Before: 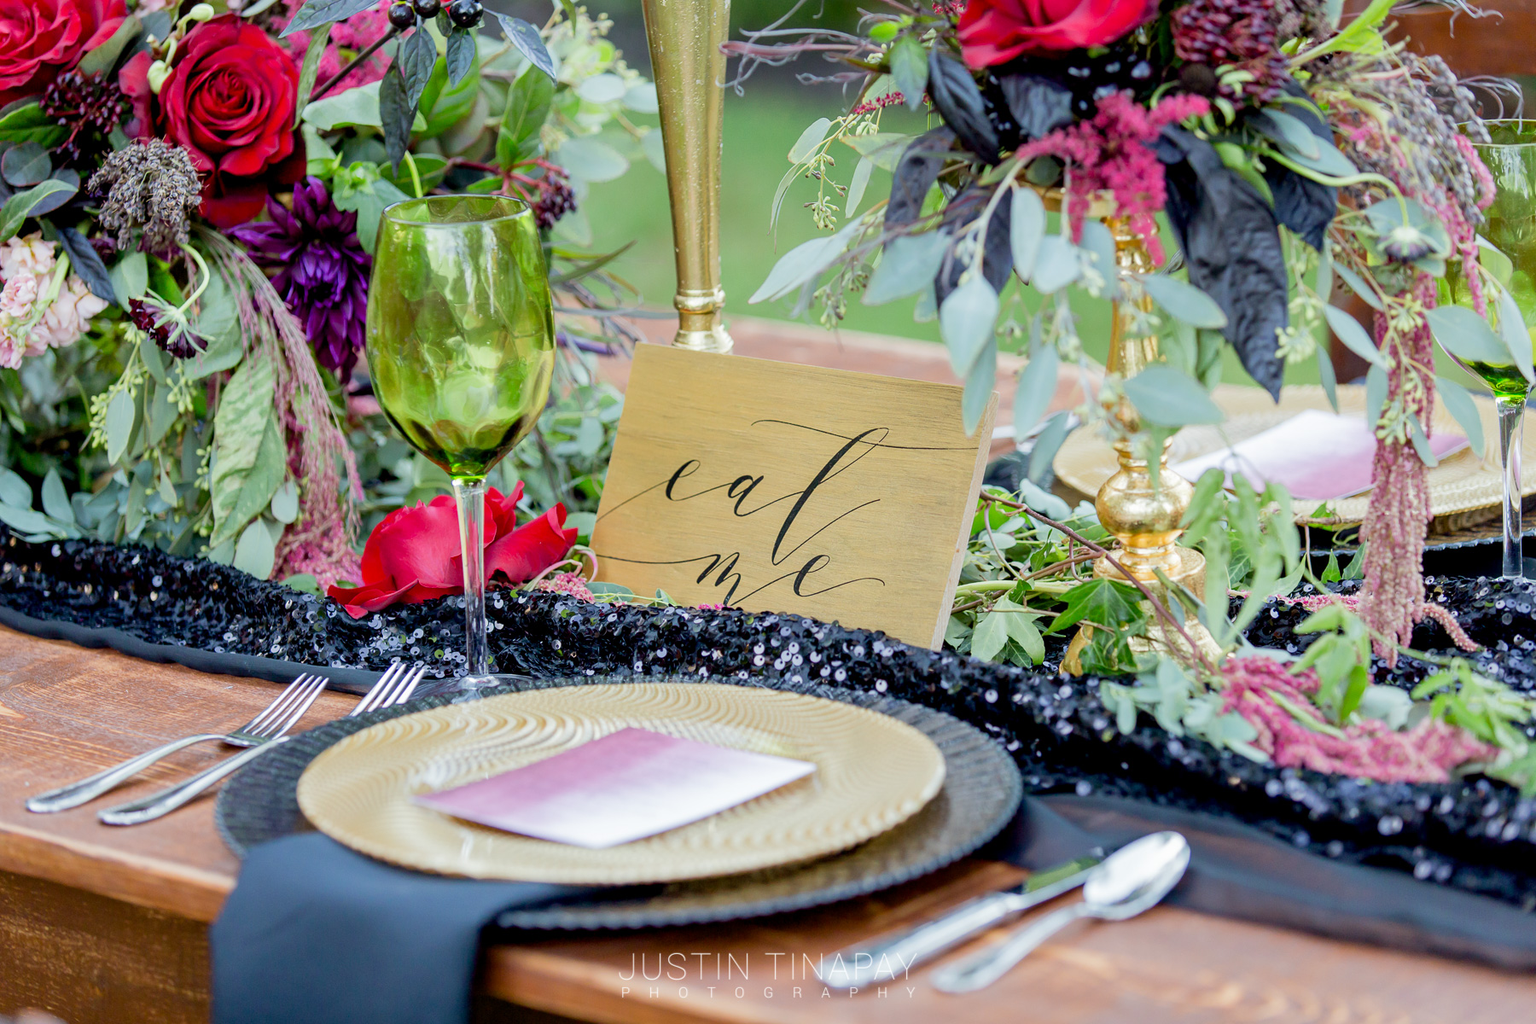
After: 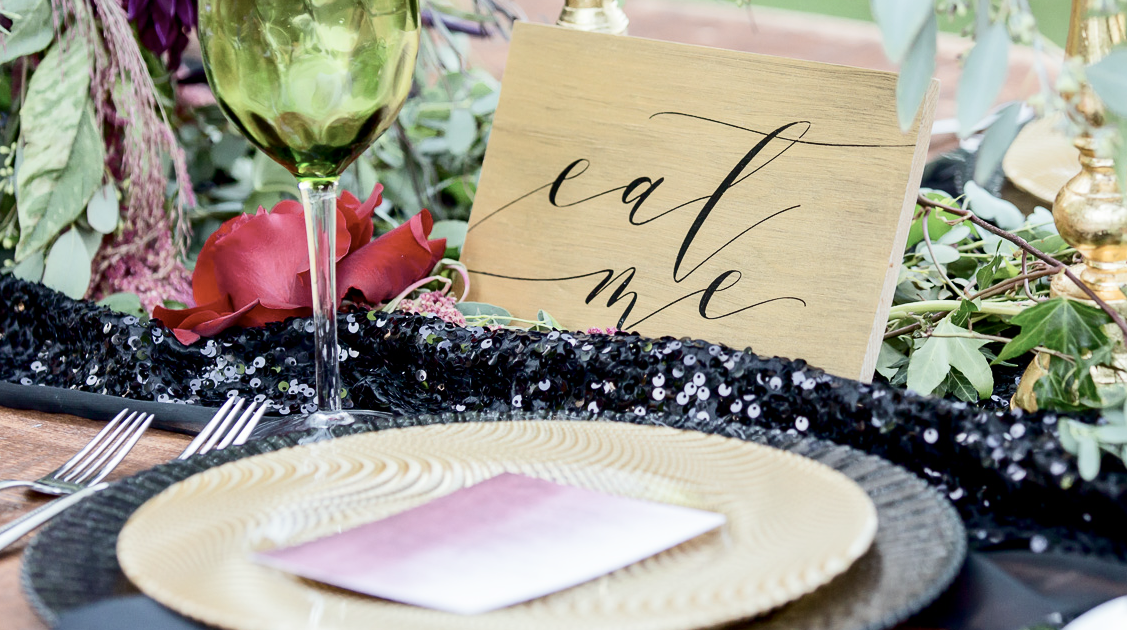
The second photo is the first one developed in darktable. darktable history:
crop: left 12.854%, top 31.722%, right 24.535%, bottom 15.695%
contrast brightness saturation: contrast 0.25, saturation -0.315
